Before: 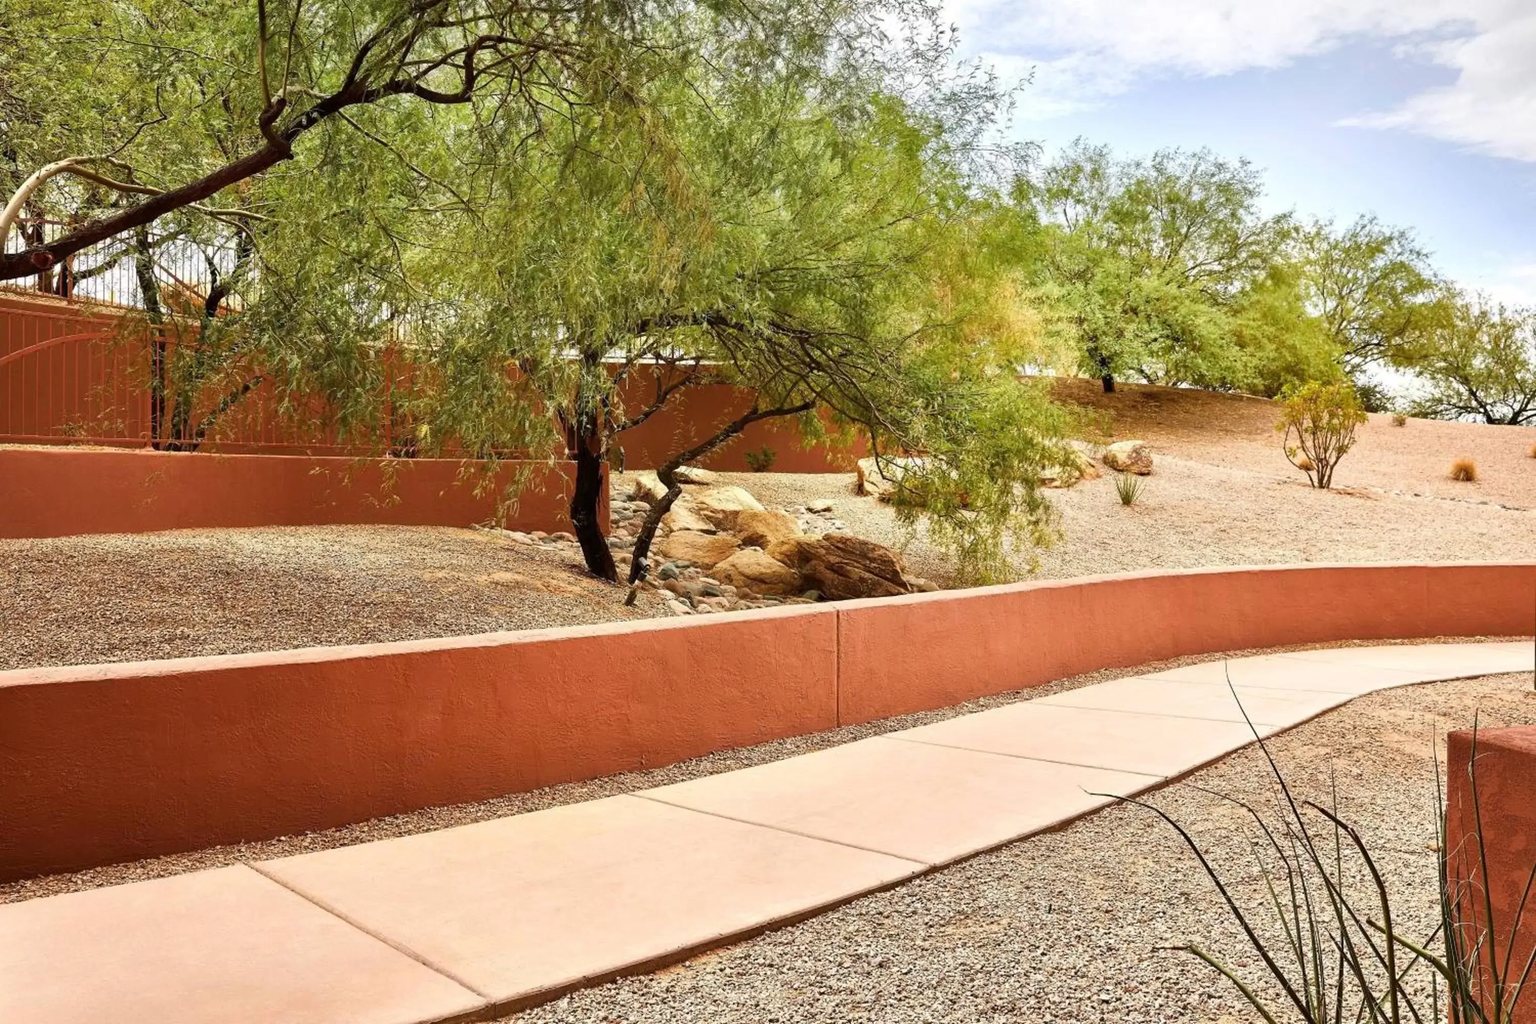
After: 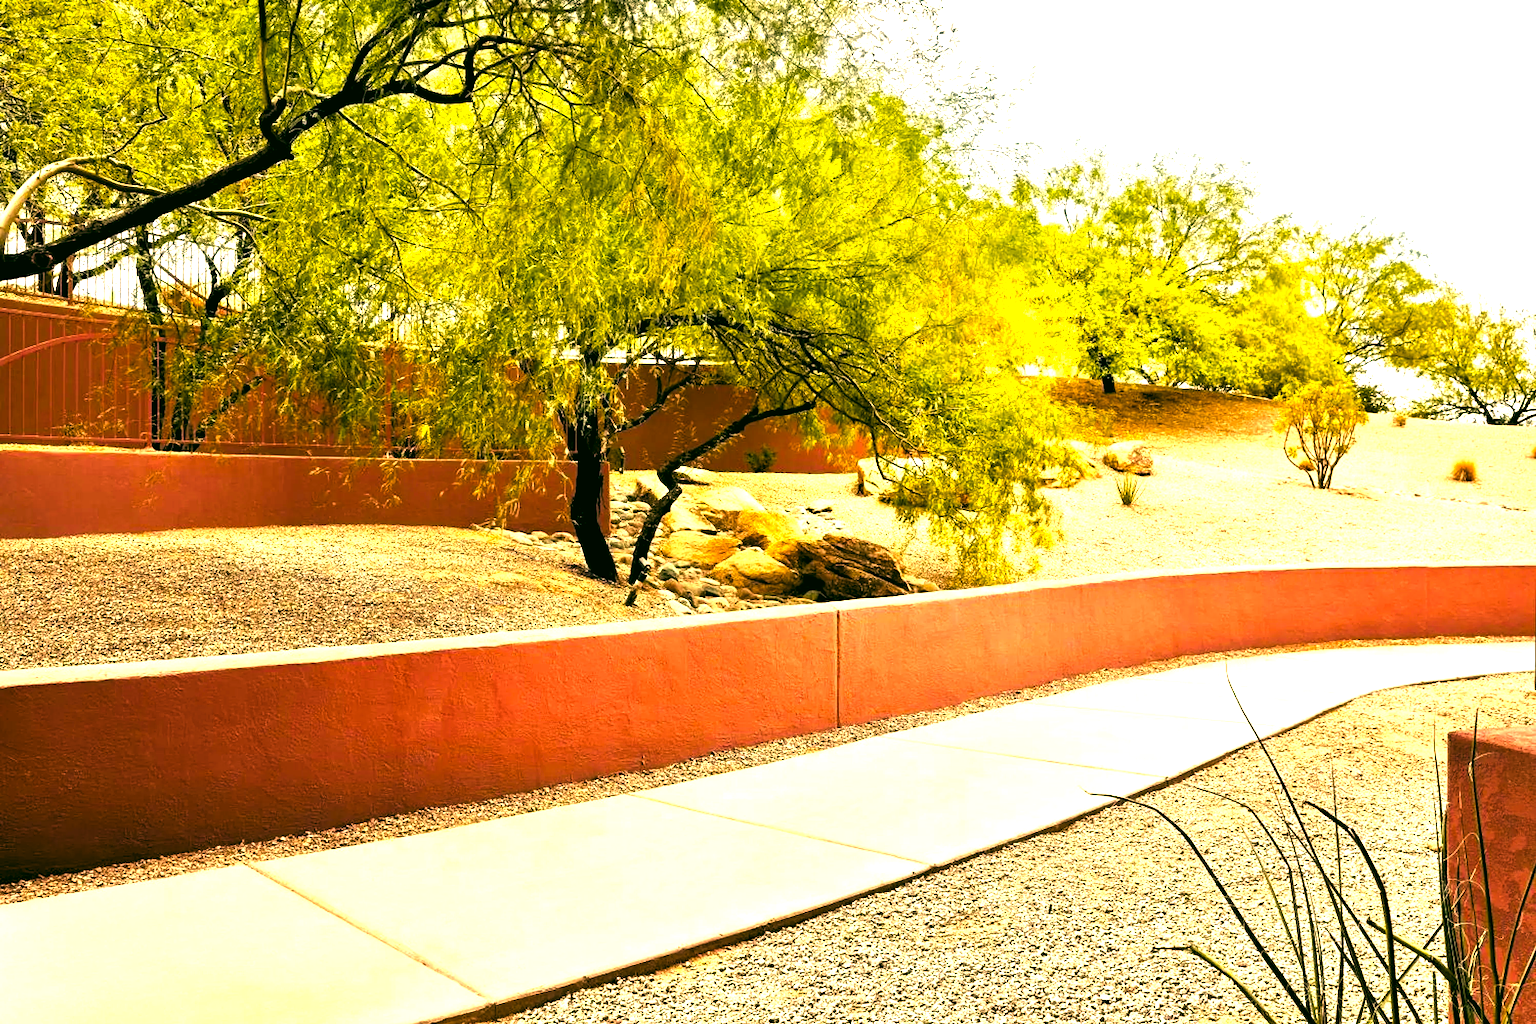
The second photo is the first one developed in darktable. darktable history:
exposure: black level correction 0, exposure 0.948 EV, compensate highlight preservation false
color correction: highlights a* 4.76, highlights b* 24.09, shadows a* -16.37, shadows b* 3.78
color balance rgb: perceptual saturation grading › global saturation 31.034%, hue shift -8.13°
levels: levels [0.182, 0.542, 0.902]
